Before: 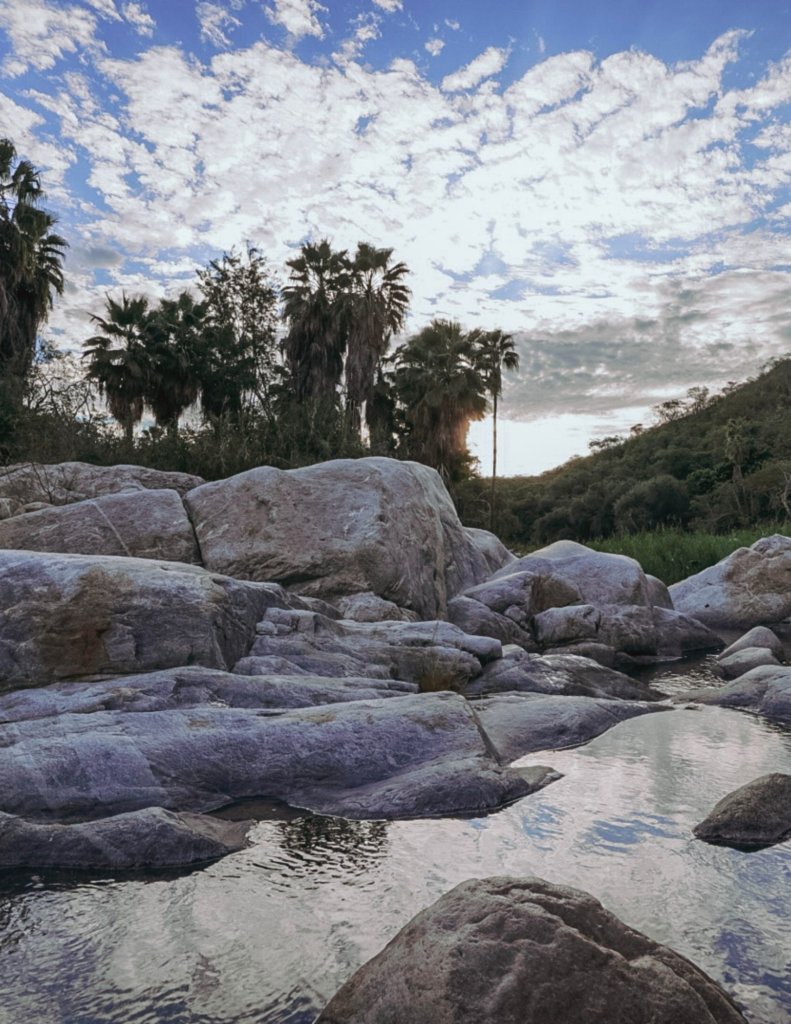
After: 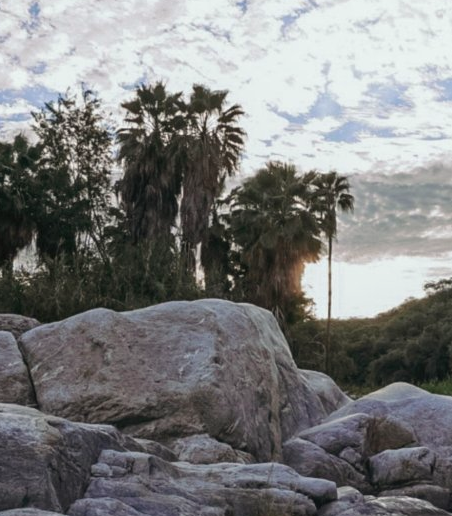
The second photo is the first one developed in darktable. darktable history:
crop: left 20.932%, top 15.471%, right 21.848%, bottom 34.081%
white balance: red 1.009, blue 0.985
